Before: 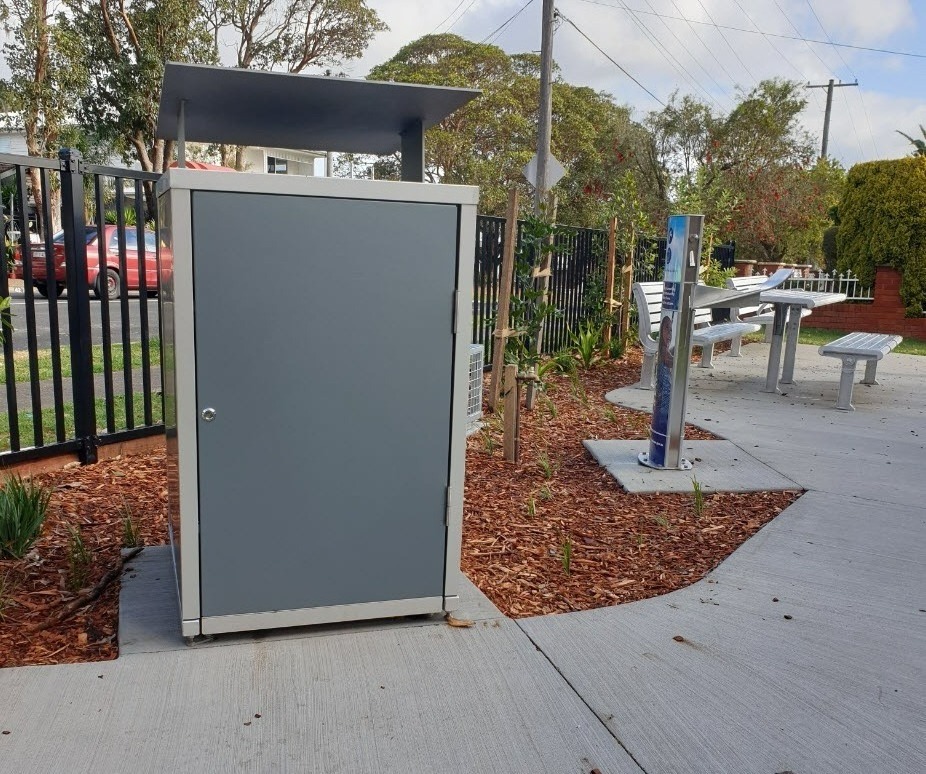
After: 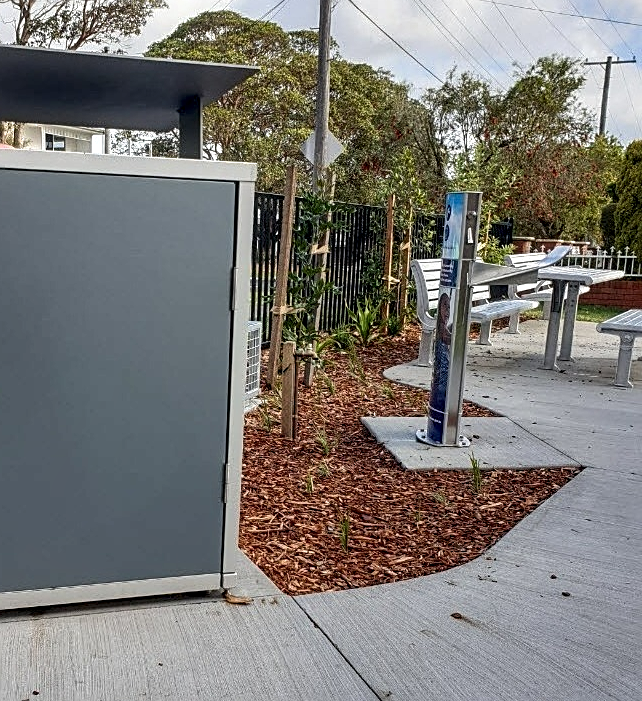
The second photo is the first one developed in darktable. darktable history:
local contrast: highlights 60%, shadows 63%, detail 160%
sharpen: on, module defaults
crop and rotate: left 24.055%, top 3%, right 6.537%, bottom 6.347%
